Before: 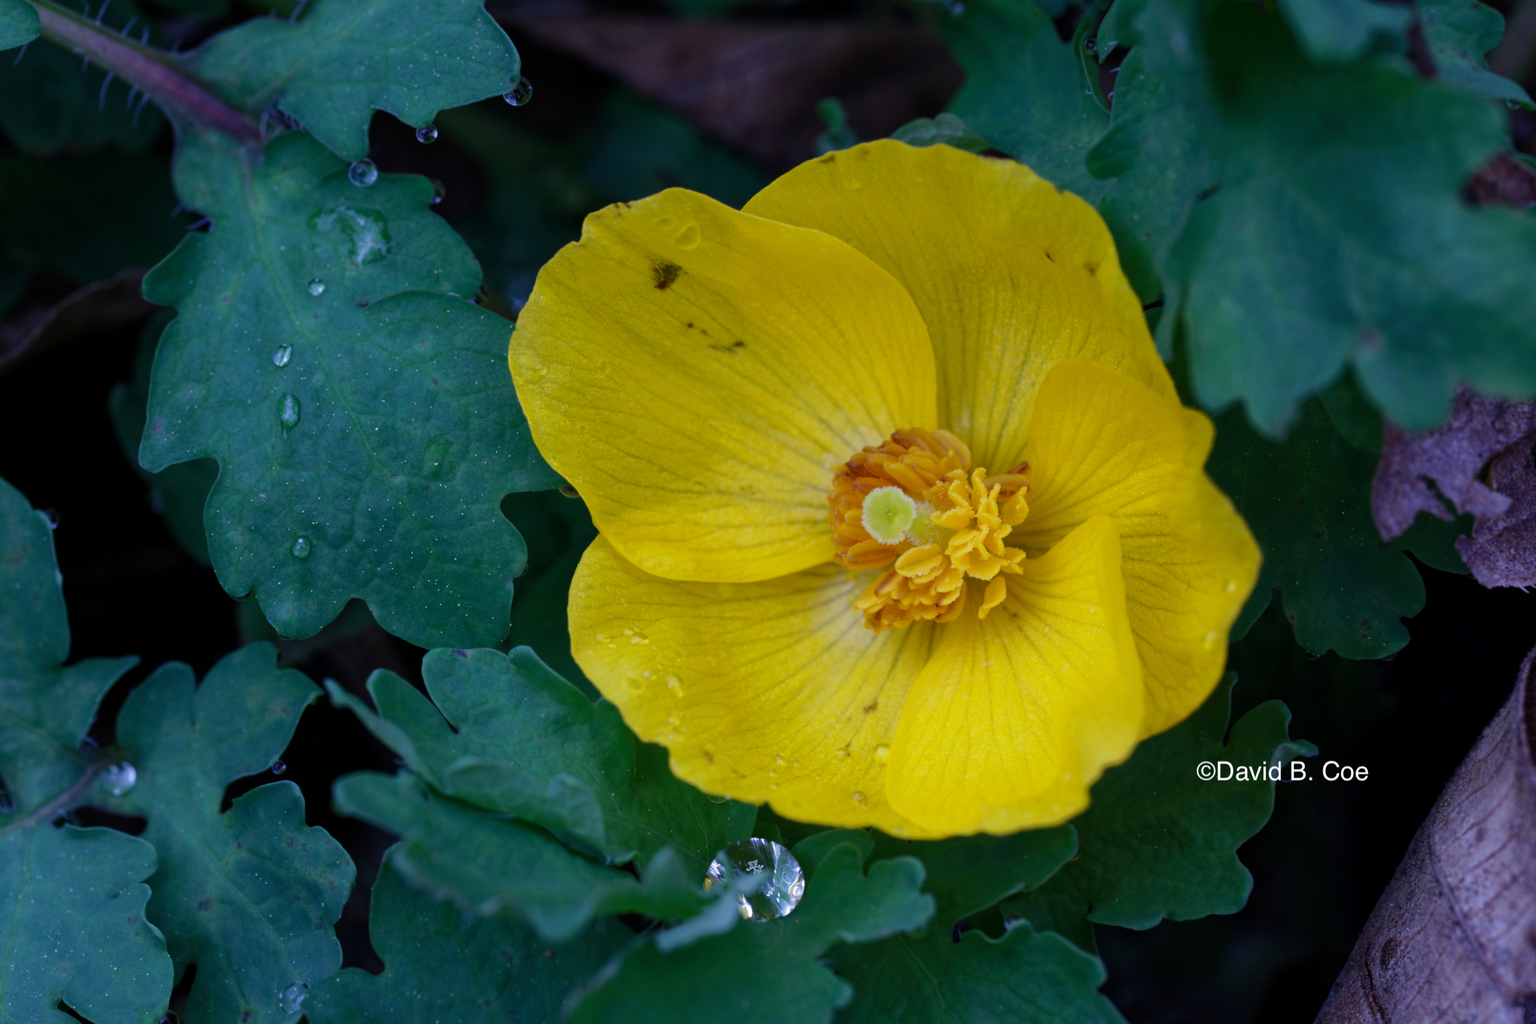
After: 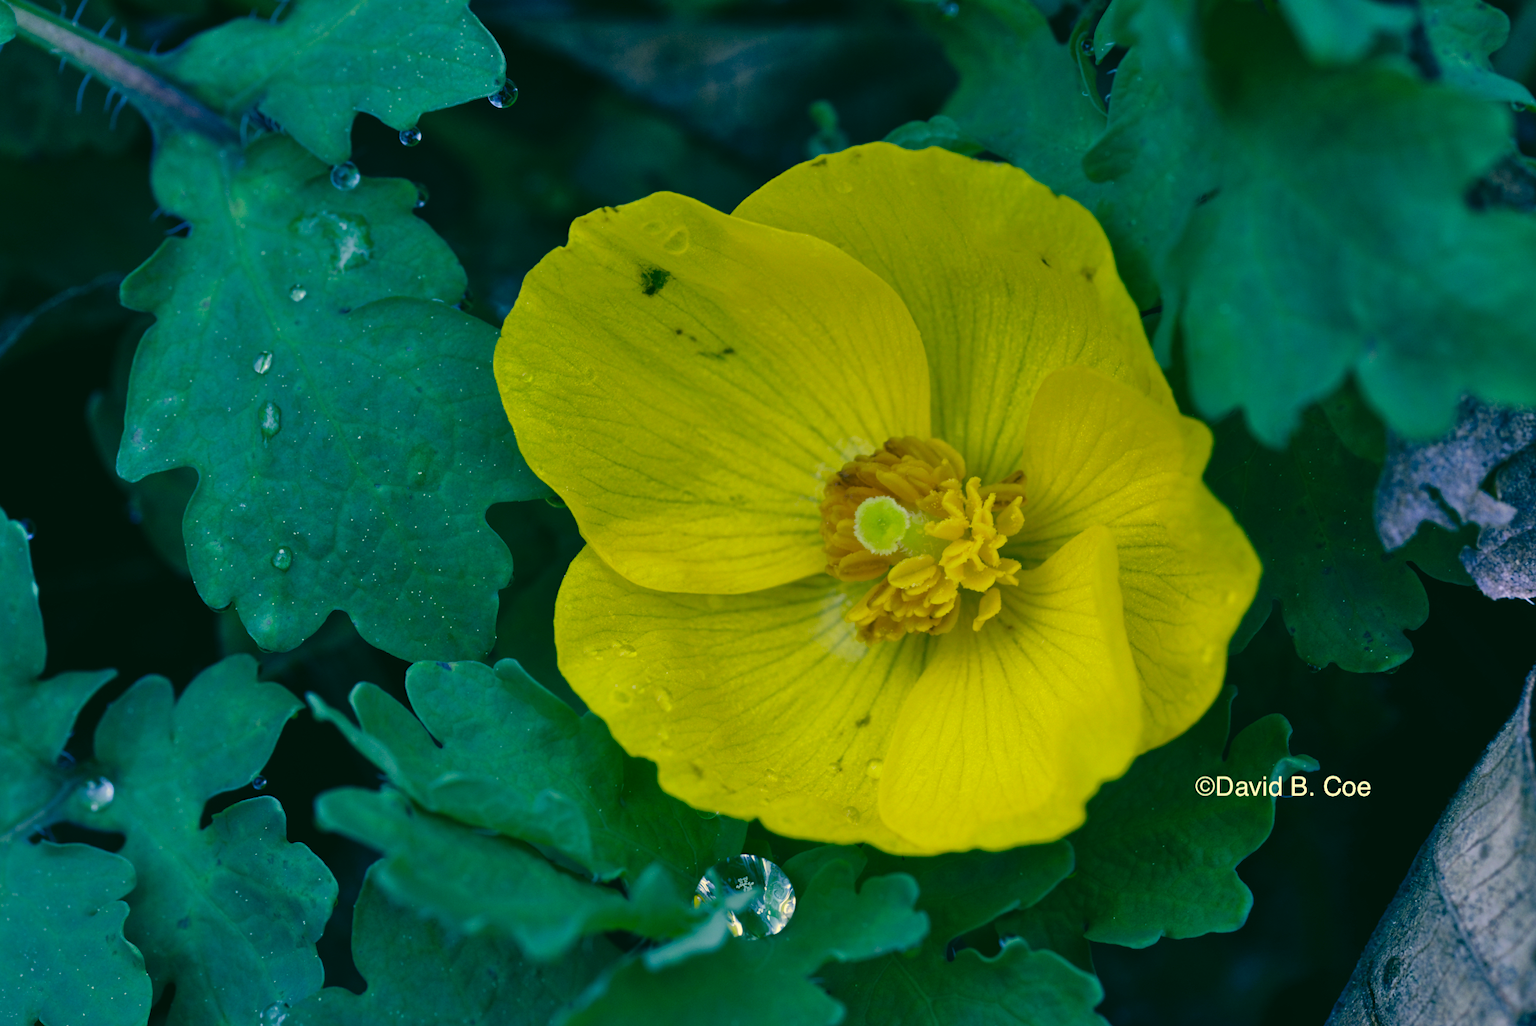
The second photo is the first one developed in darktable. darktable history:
shadows and highlights: low approximation 0.01, soften with gaussian
crop: left 1.643%, right 0.268%, bottom 1.627%
color correction: highlights a* 1.85, highlights b* 34.36, shadows a* -36.13, shadows b* -5.33
